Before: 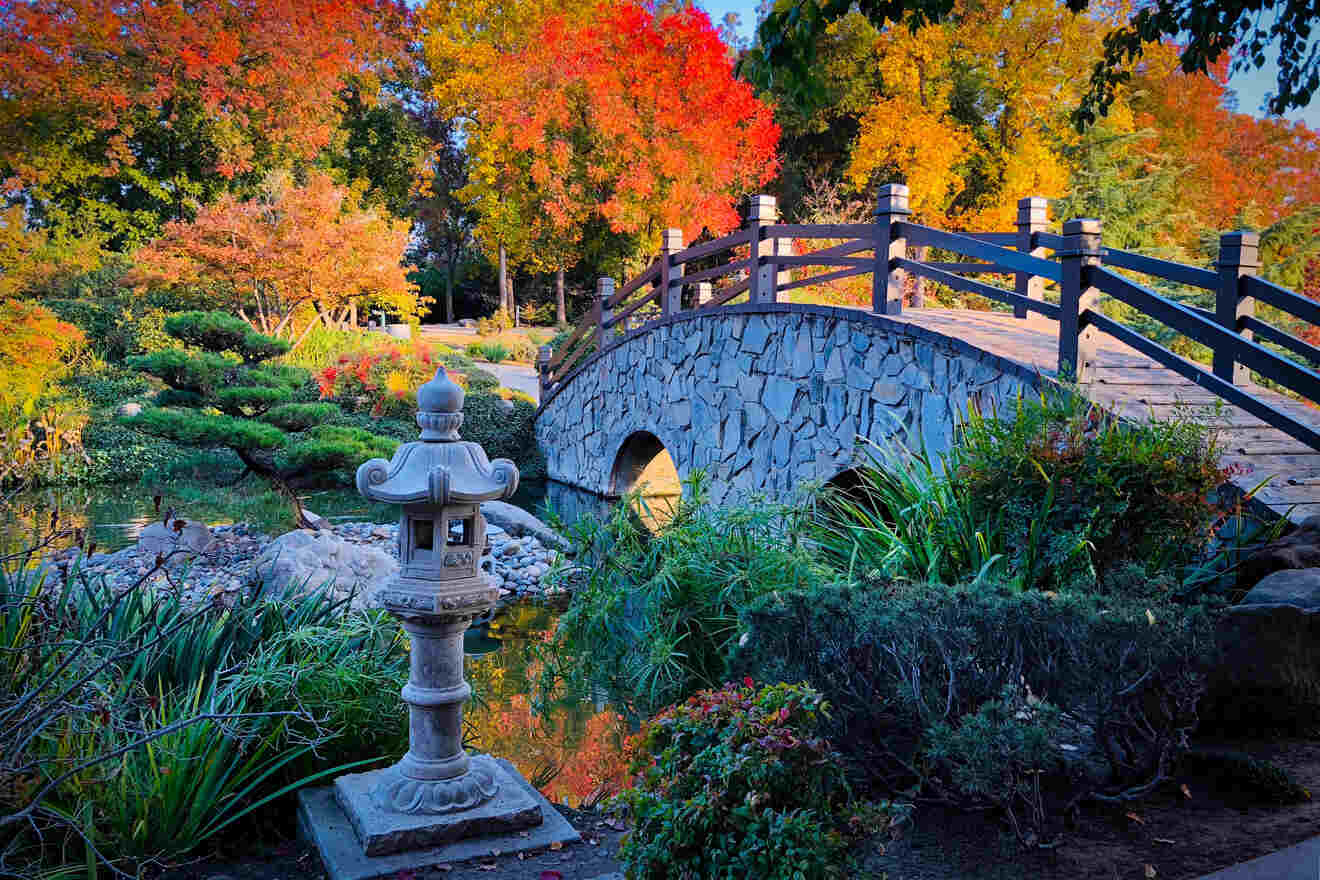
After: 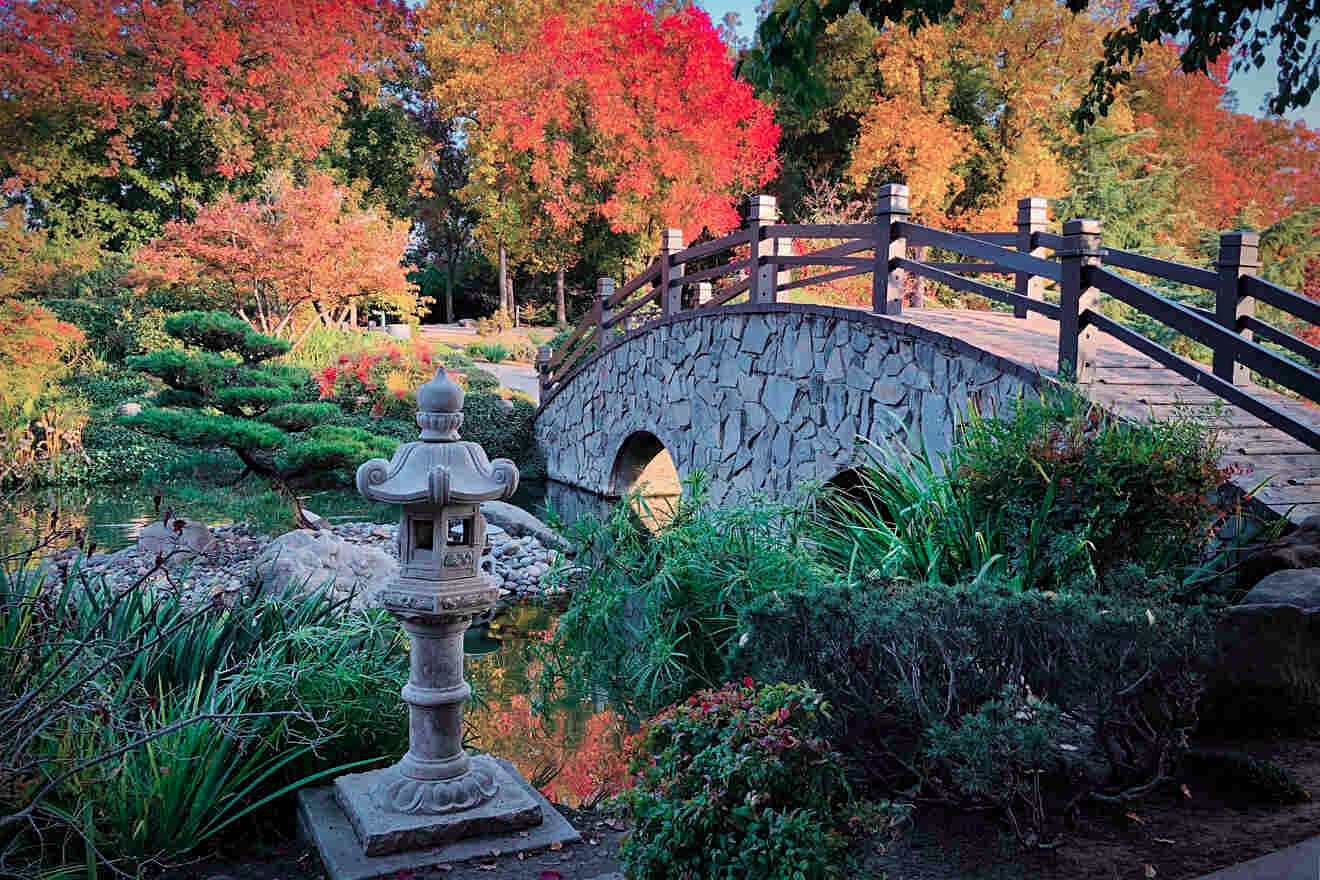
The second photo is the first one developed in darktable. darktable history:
sharpen: amount 0.2
color contrast: blue-yellow contrast 0.62
